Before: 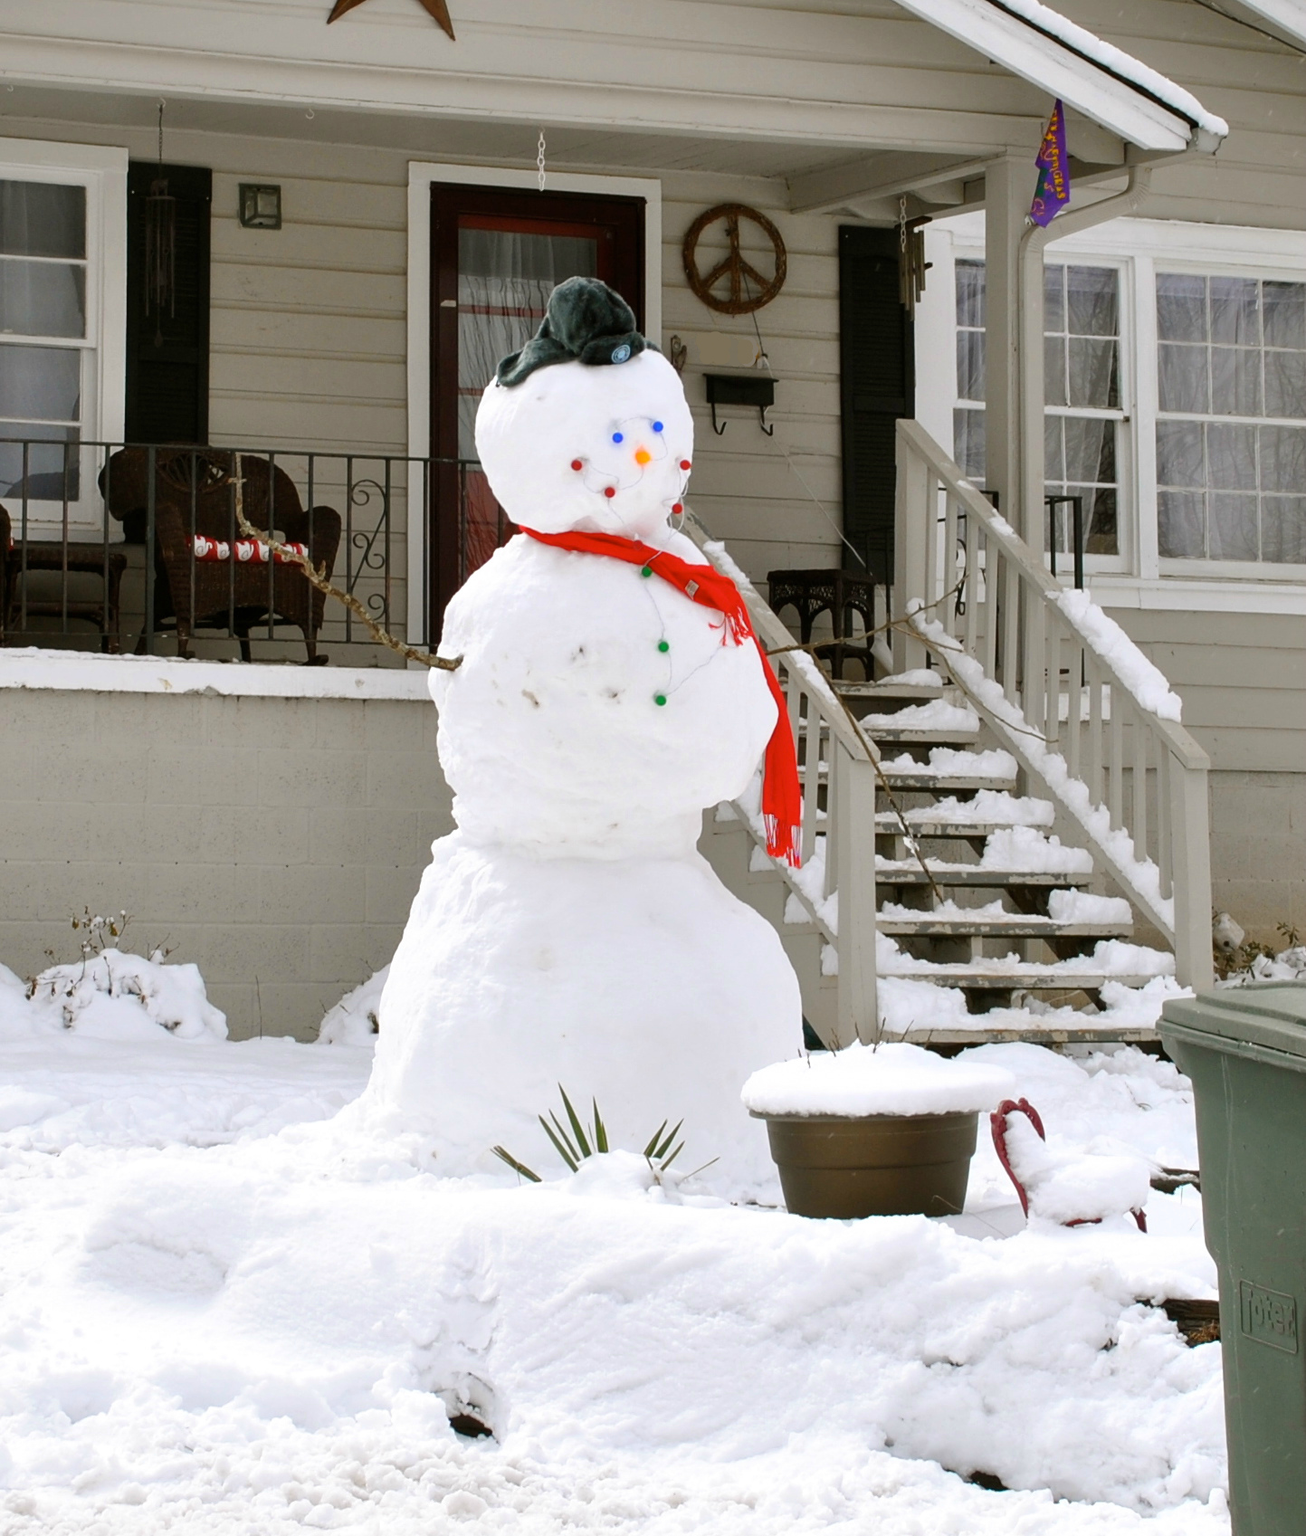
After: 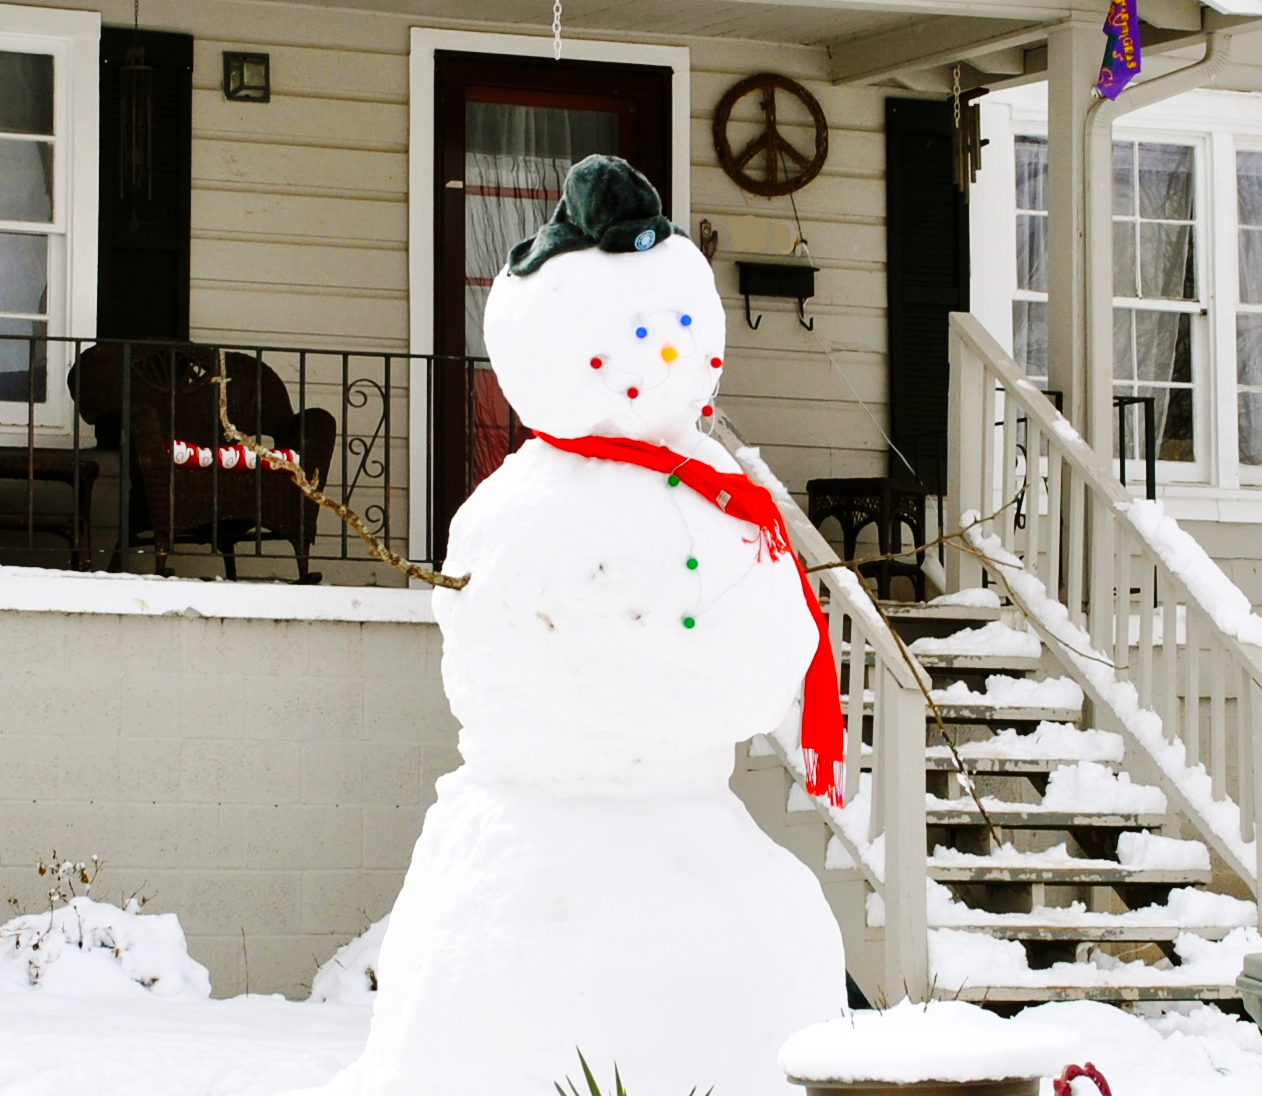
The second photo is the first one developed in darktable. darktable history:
crop: left 2.895%, top 8.938%, right 9.646%, bottom 26.476%
base curve: curves: ch0 [(0, 0) (0.036, 0.025) (0.121, 0.166) (0.206, 0.329) (0.605, 0.79) (1, 1)], preserve colors none
